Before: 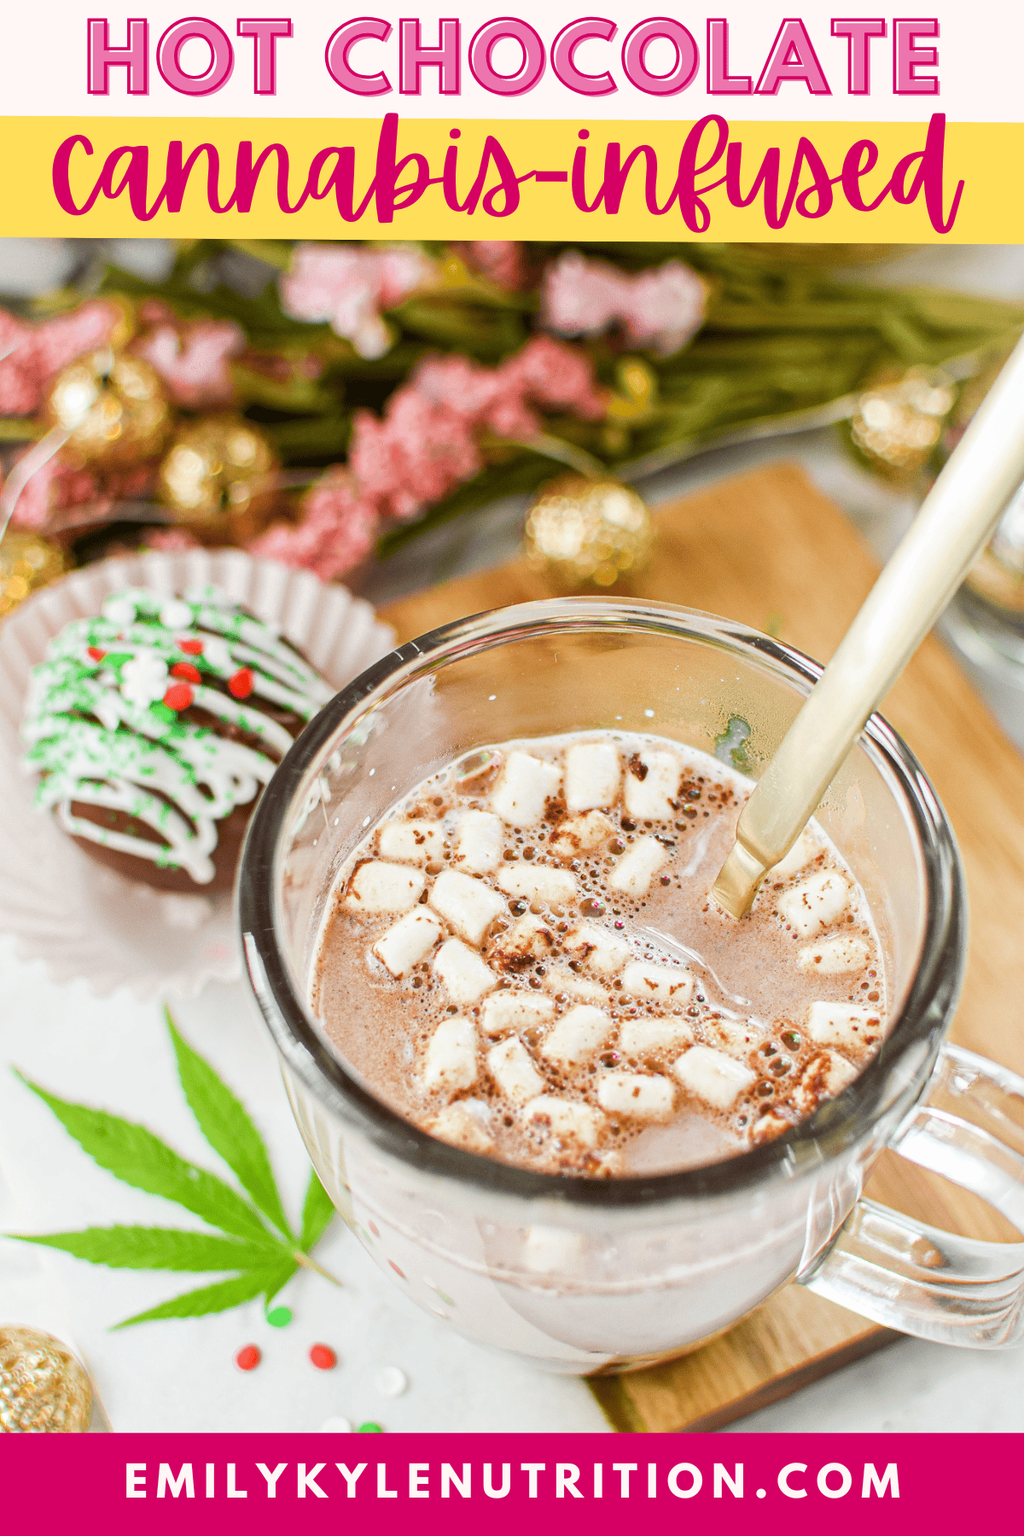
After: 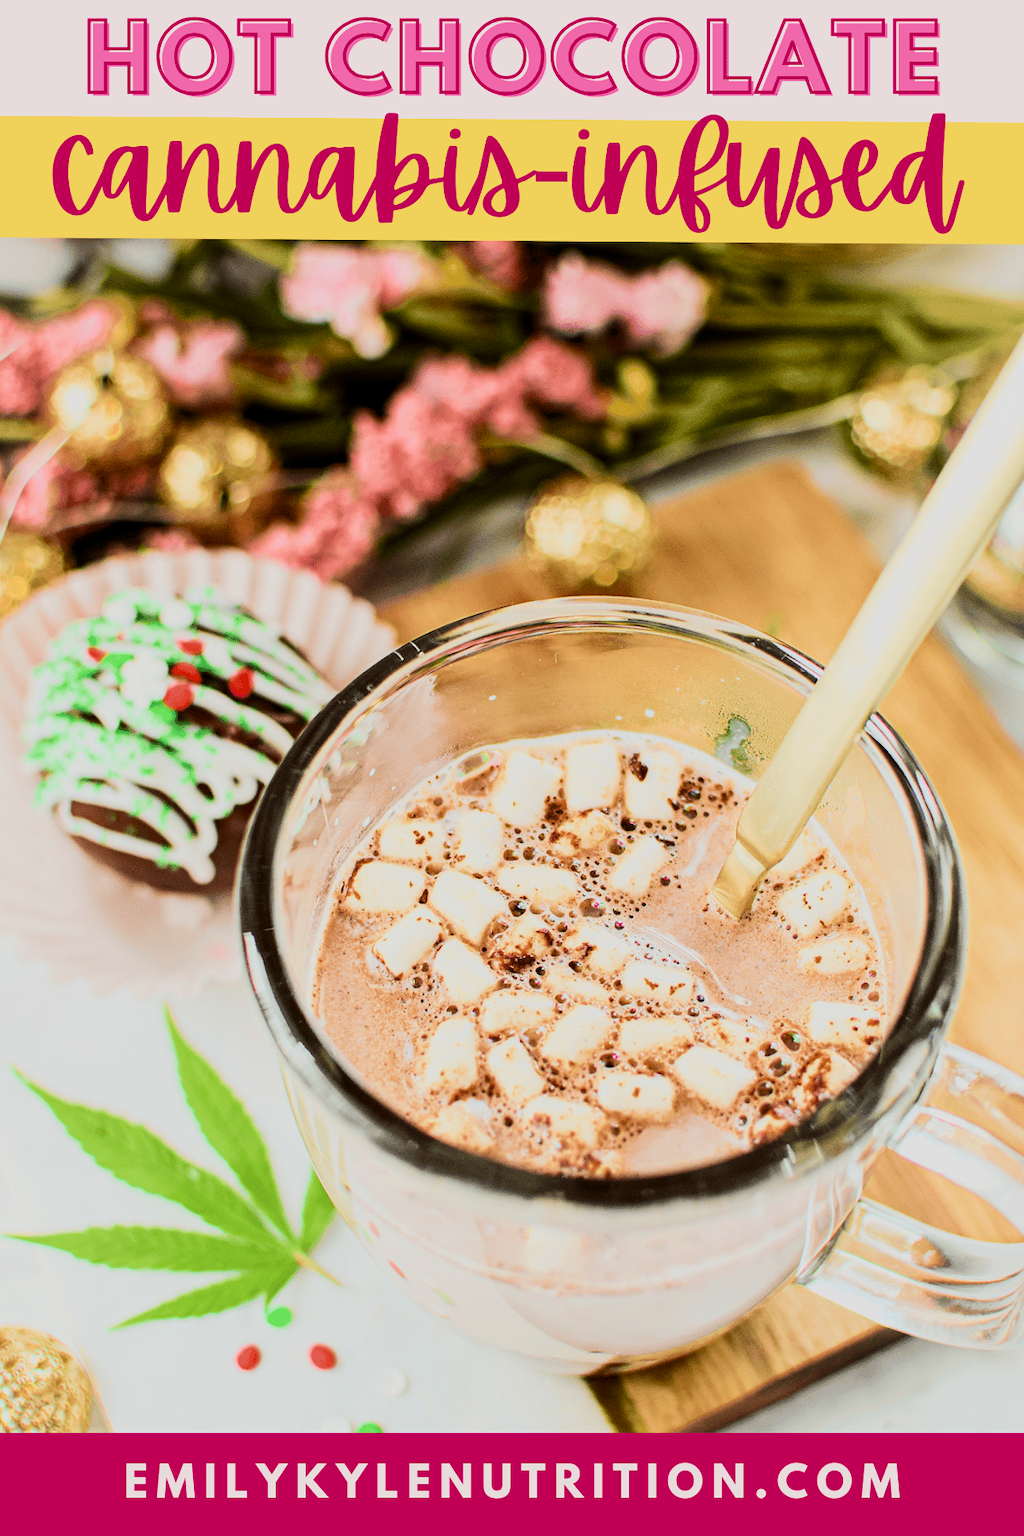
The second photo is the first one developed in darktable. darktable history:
velvia: strength 45%
filmic rgb: black relative exposure -6.15 EV, white relative exposure 6.96 EV, hardness 2.23, color science v6 (2022)
contrast brightness saturation: contrast 0.28
